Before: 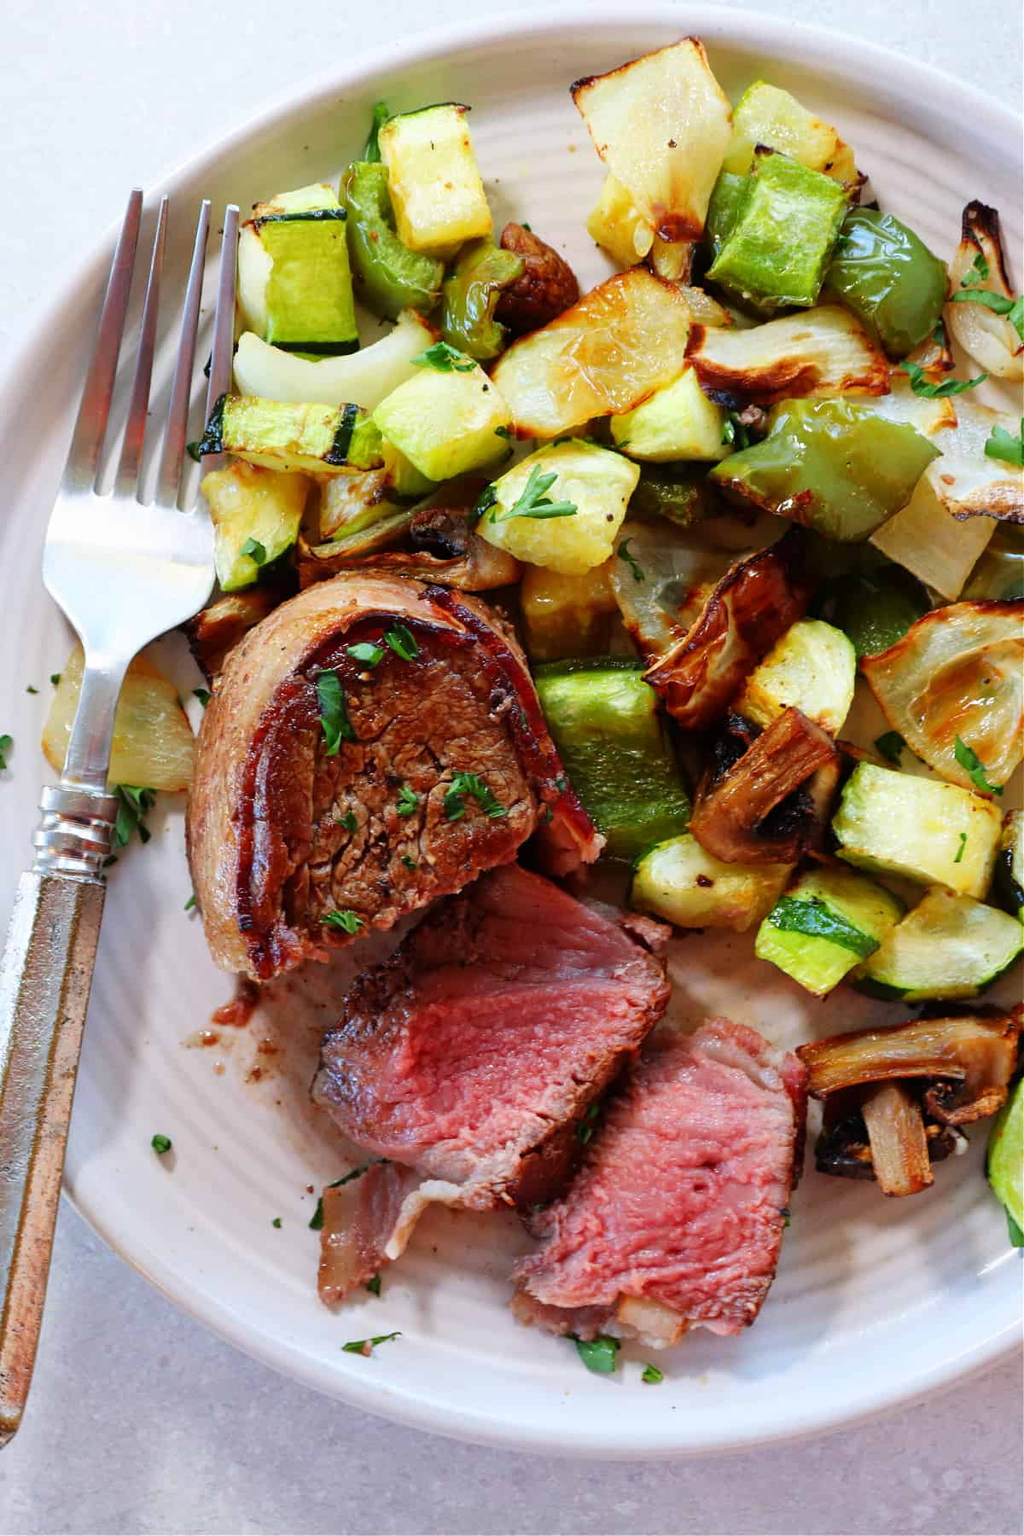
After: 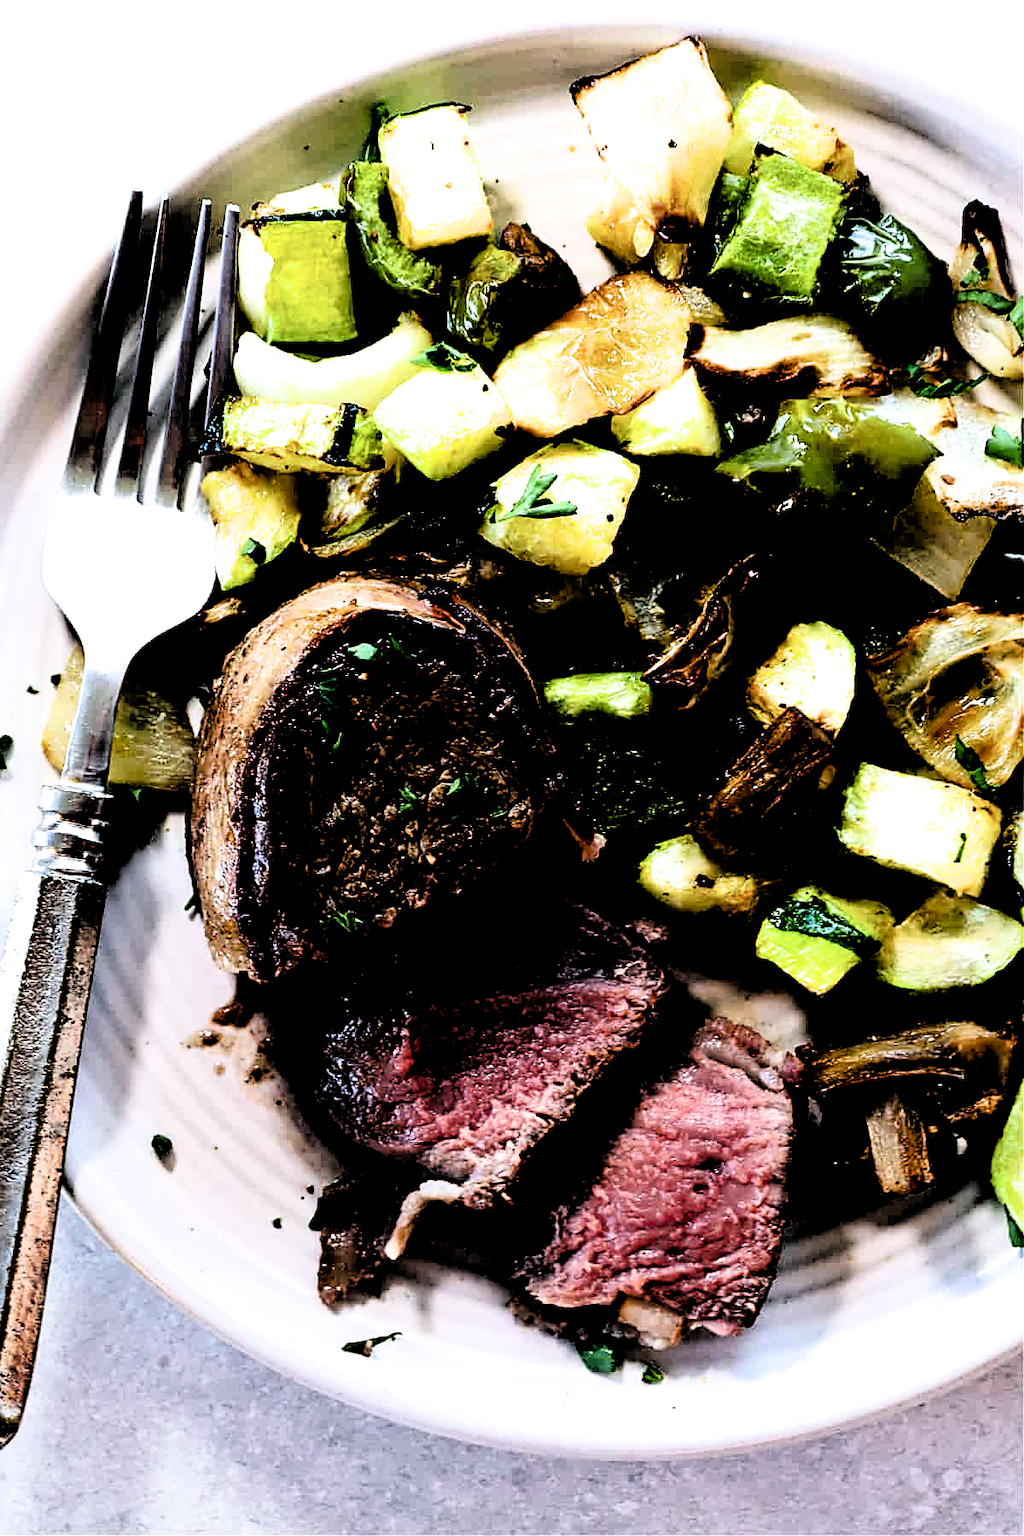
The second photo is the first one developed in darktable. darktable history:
color balance rgb: shadows lift › luminance -28.701%, shadows lift › chroma 10.23%, shadows lift › hue 233.01°, perceptual saturation grading › global saturation 29.513%, perceptual brilliance grading › highlights 4.022%, perceptual brilliance grading › mid-tones -19.077%, perceptual brilliance grading › shadows -42.05%
sharpen: on, module defaults
filmic rgb: black relative exposure -1.14 EV, white relative exposure 2.06 EV, hardness 1.53, contrast 2.249
